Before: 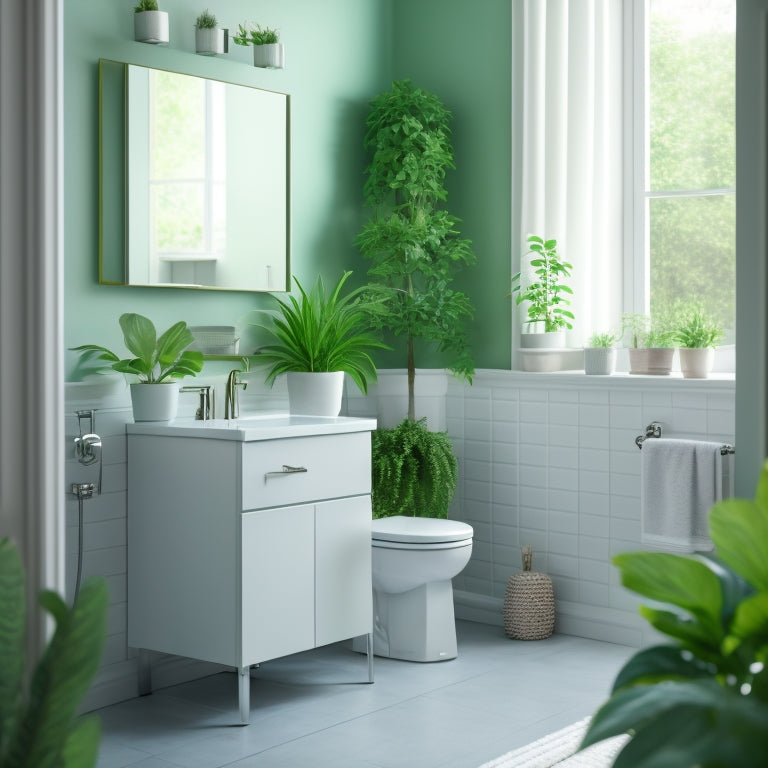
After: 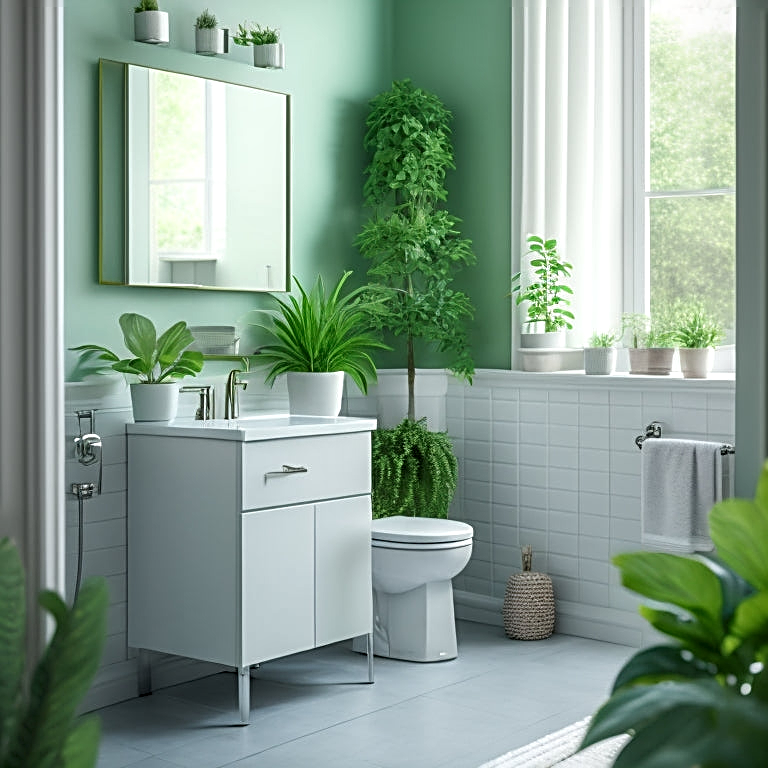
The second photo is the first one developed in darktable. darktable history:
local contrast: on, module defaults
sharpen: radius 2.584, amount 0.688
